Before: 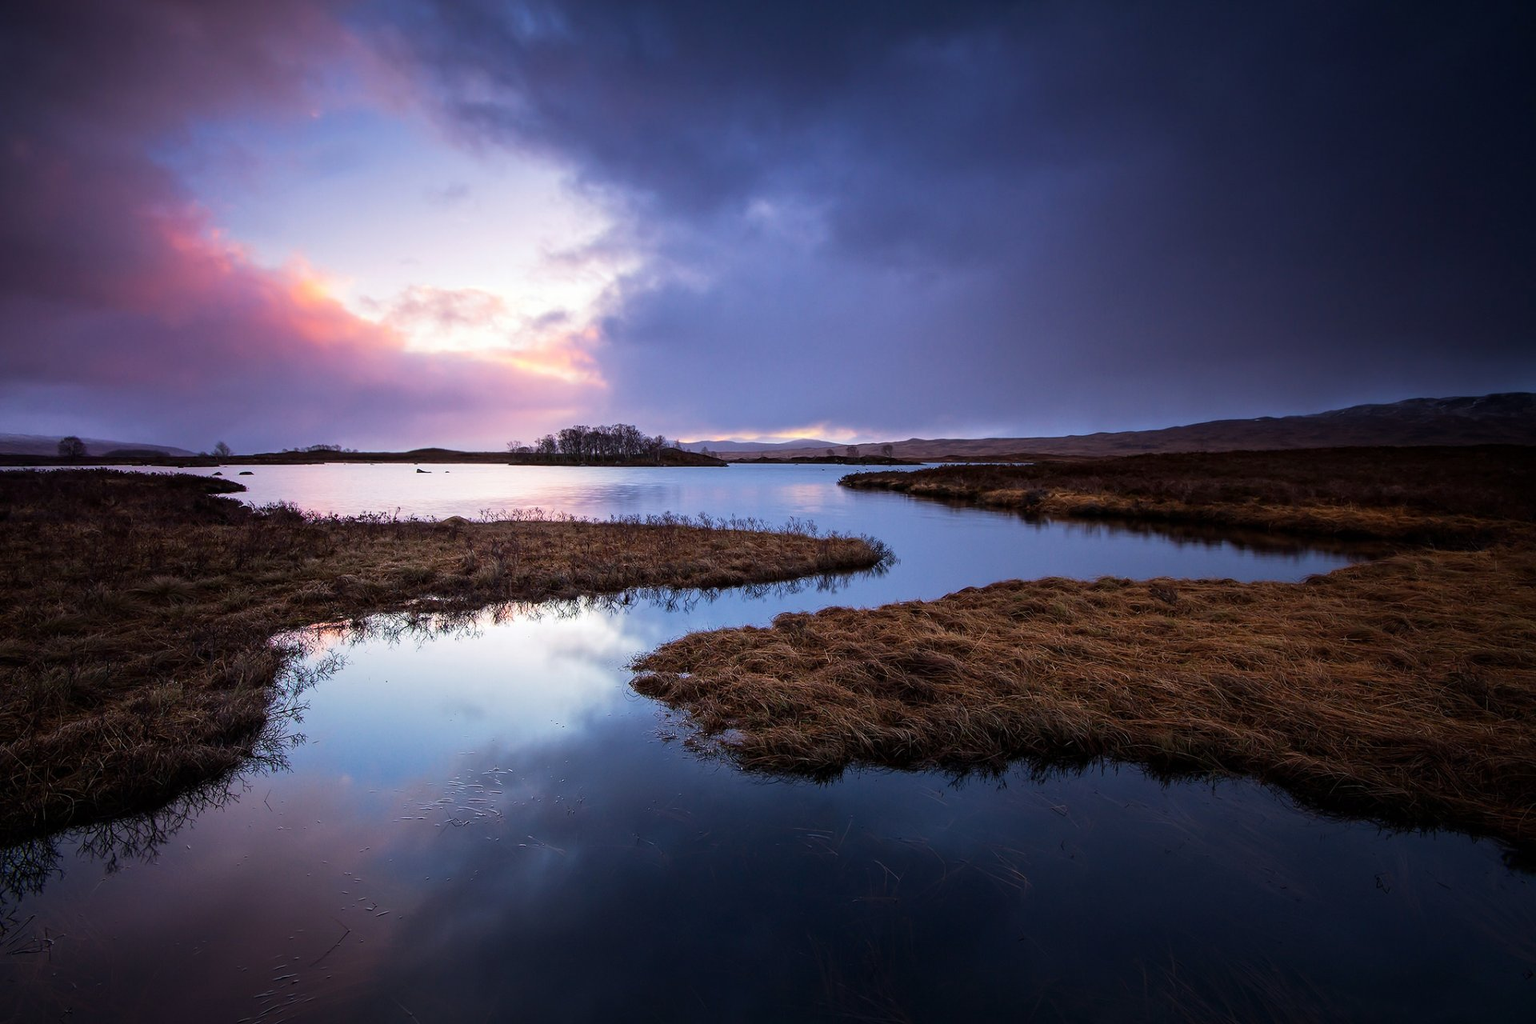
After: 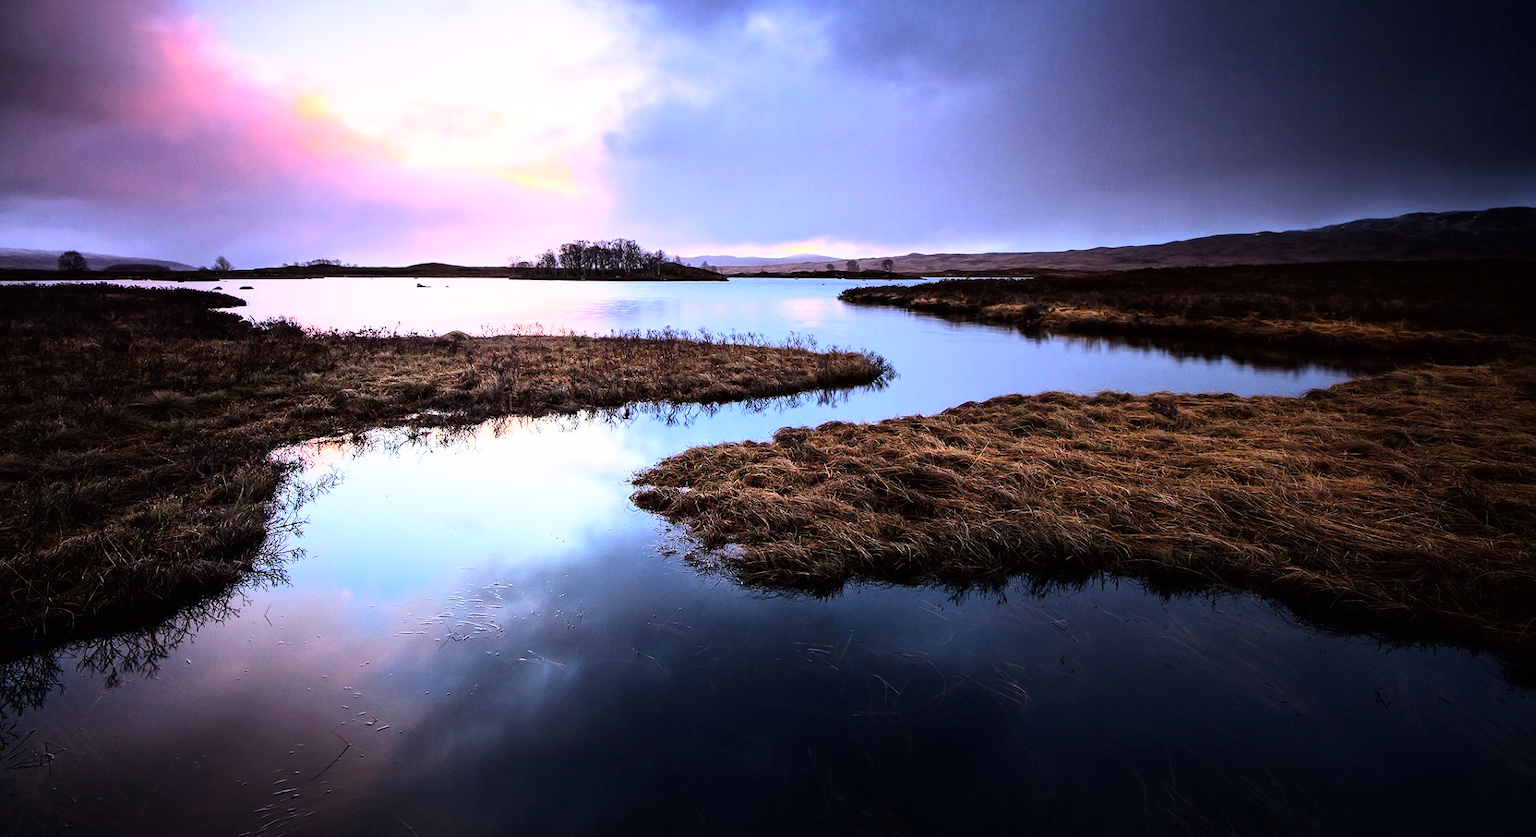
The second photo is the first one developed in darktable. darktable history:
crop and rotate: top 18.184%
base curve: curves: ch0 [(0, 0) (0.007, 0.004) (0.027, 0.03) (0.046, 0.07) (0.207, 0.54) (0.442, 0.872) (0.673, 0.972) (1, 1)]
